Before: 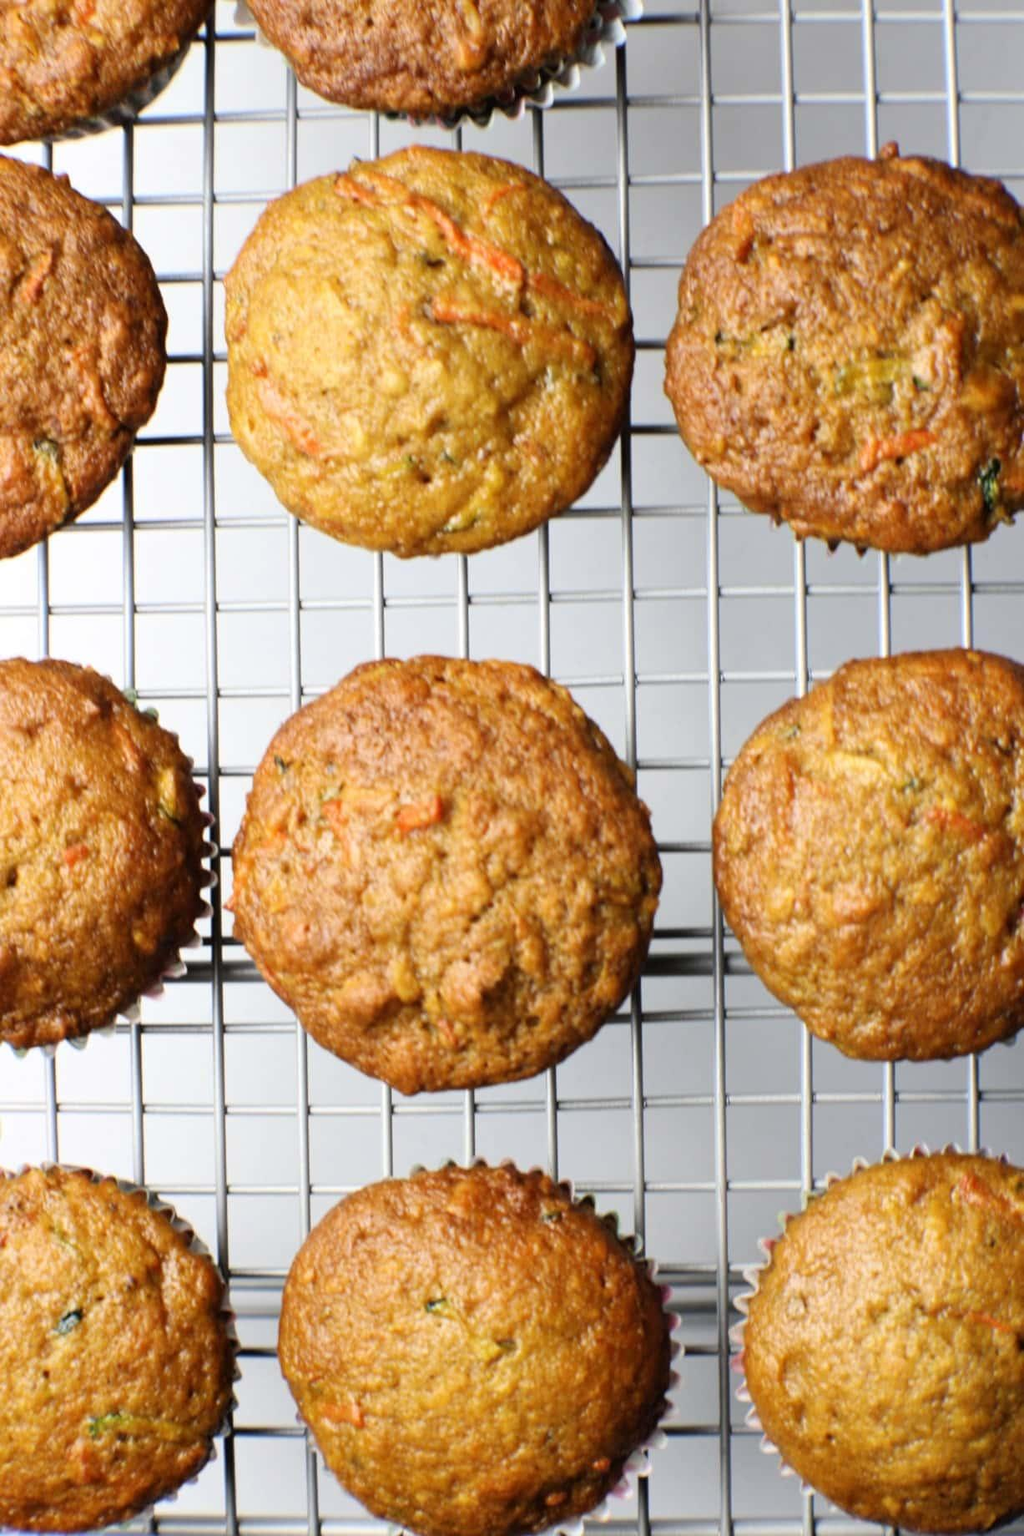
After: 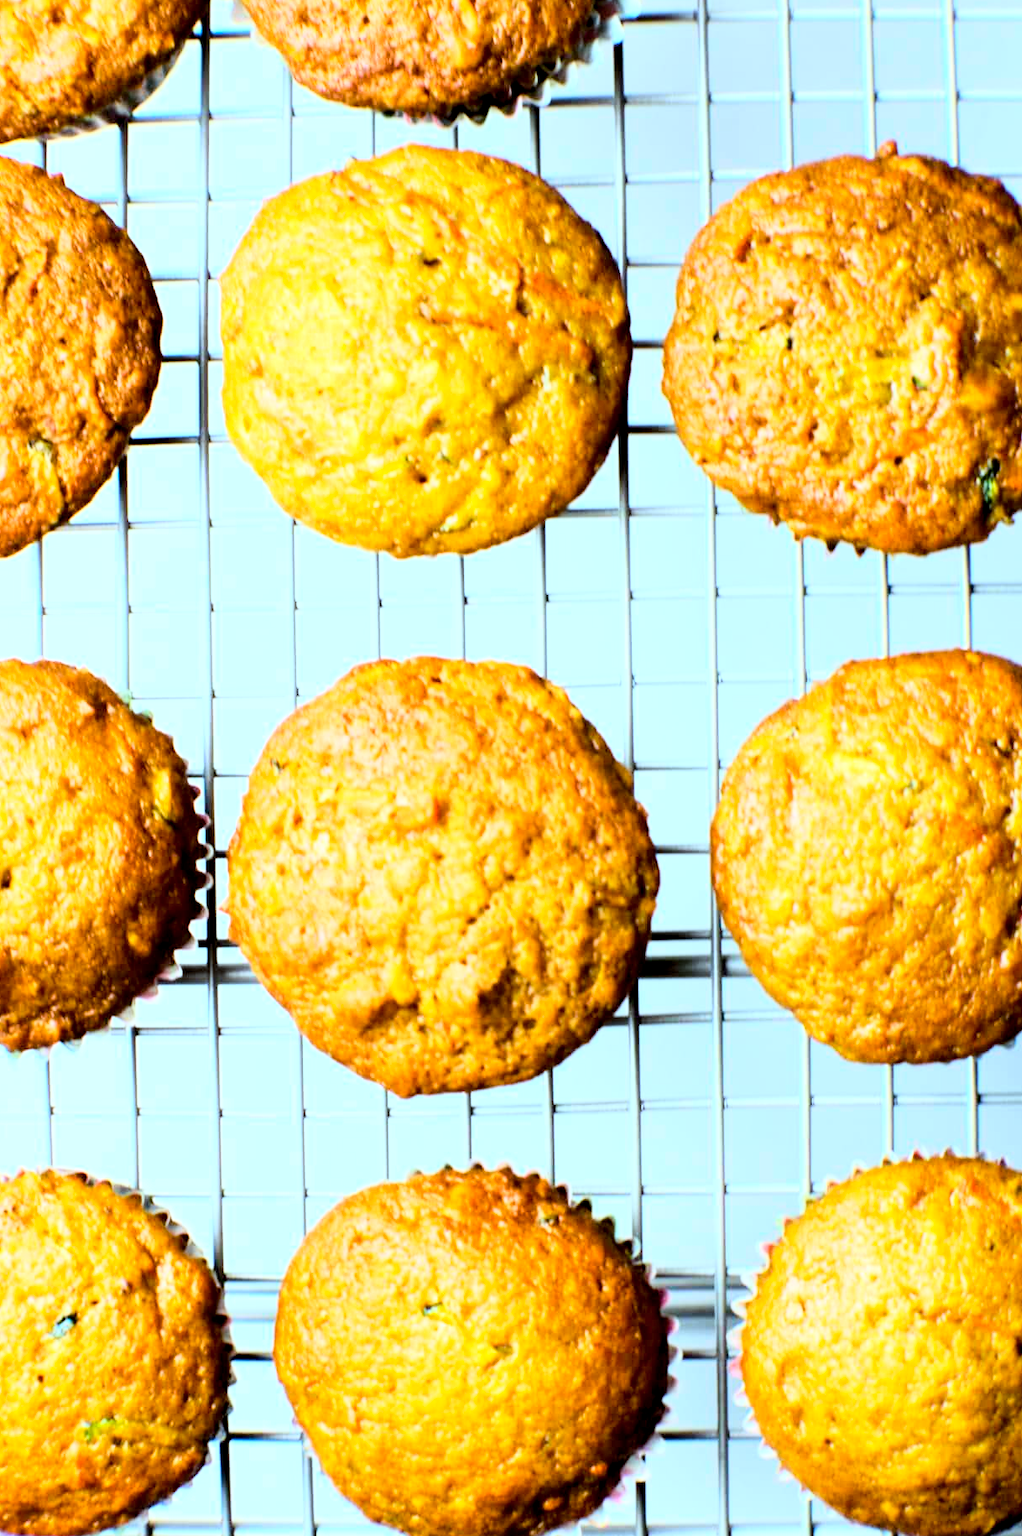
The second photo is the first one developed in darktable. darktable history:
color correction: highlights a* -11.71, highlights b* -15.58
base curve: curves: ch0 [(0, 0) (0.018, 0.026) (0.143, 0.37) (0.33, 0.731) (0.458, 0.853) (0.735, 0.965) (0.905, 0.986) (1, 1)]
color balance rgb: perceptual saturation grading › global saturation 25%, global vibrance 20%
crop and rotate: left 0.614%, top 0.179%, bottom 0.309%
exposure: black level correction 0.009, exposure 0.119 EV, compensate highlight preservation false
